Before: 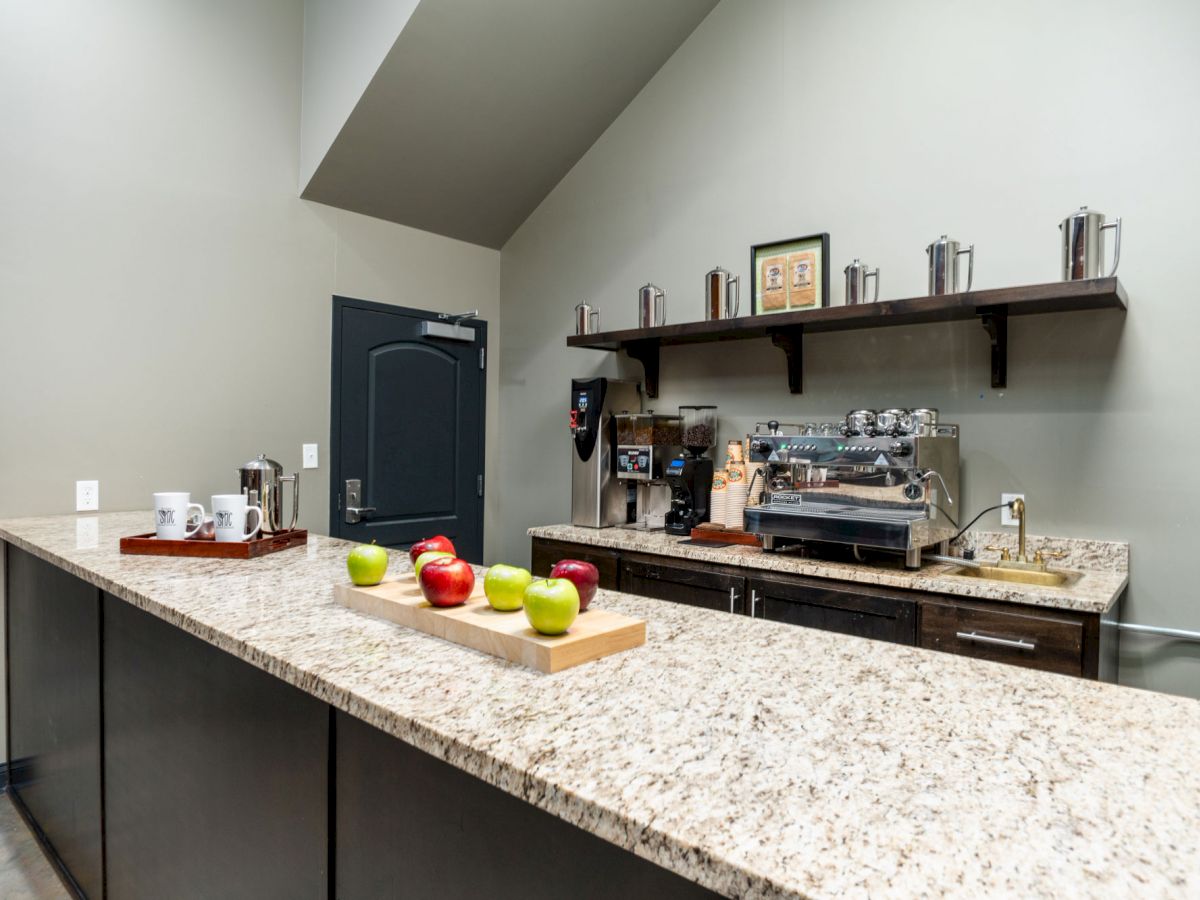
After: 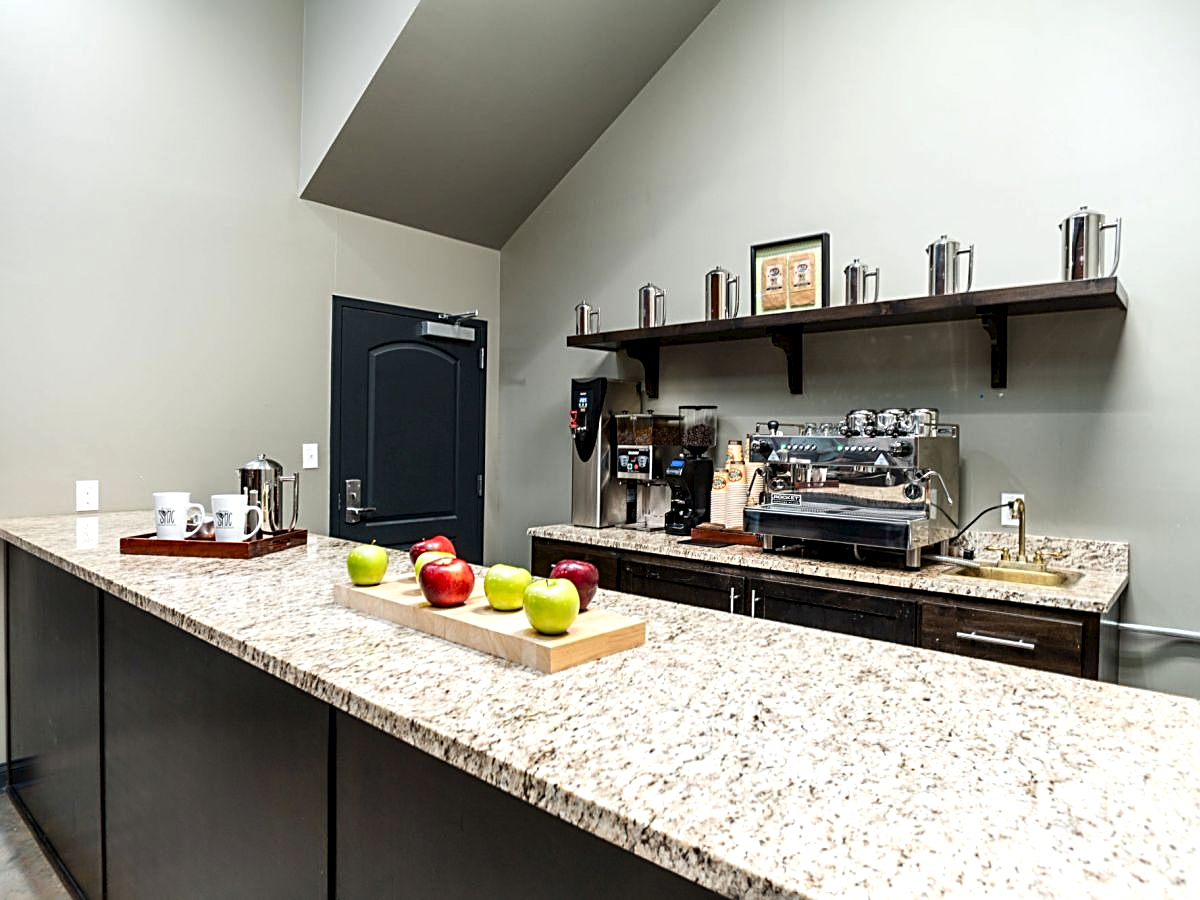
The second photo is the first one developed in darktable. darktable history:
exposure: exposure -0.071 EV, compensate highlight preservation false
sharpen: radius 2.546, amount 0.651
tone equalizer: -8 EV -0.411 EV, -7 EV -0.372 EV, -6 EV -0.31 EV, -5 EV -0.187 EV, -3 EV 0.203 EV, -2 EV 0.359 EV, -1 EV 0.368 EV, +0 EV 0.44 EV, edges refinement/feathering 500, mask exposure compensation -1.57 EV, preserve details no
